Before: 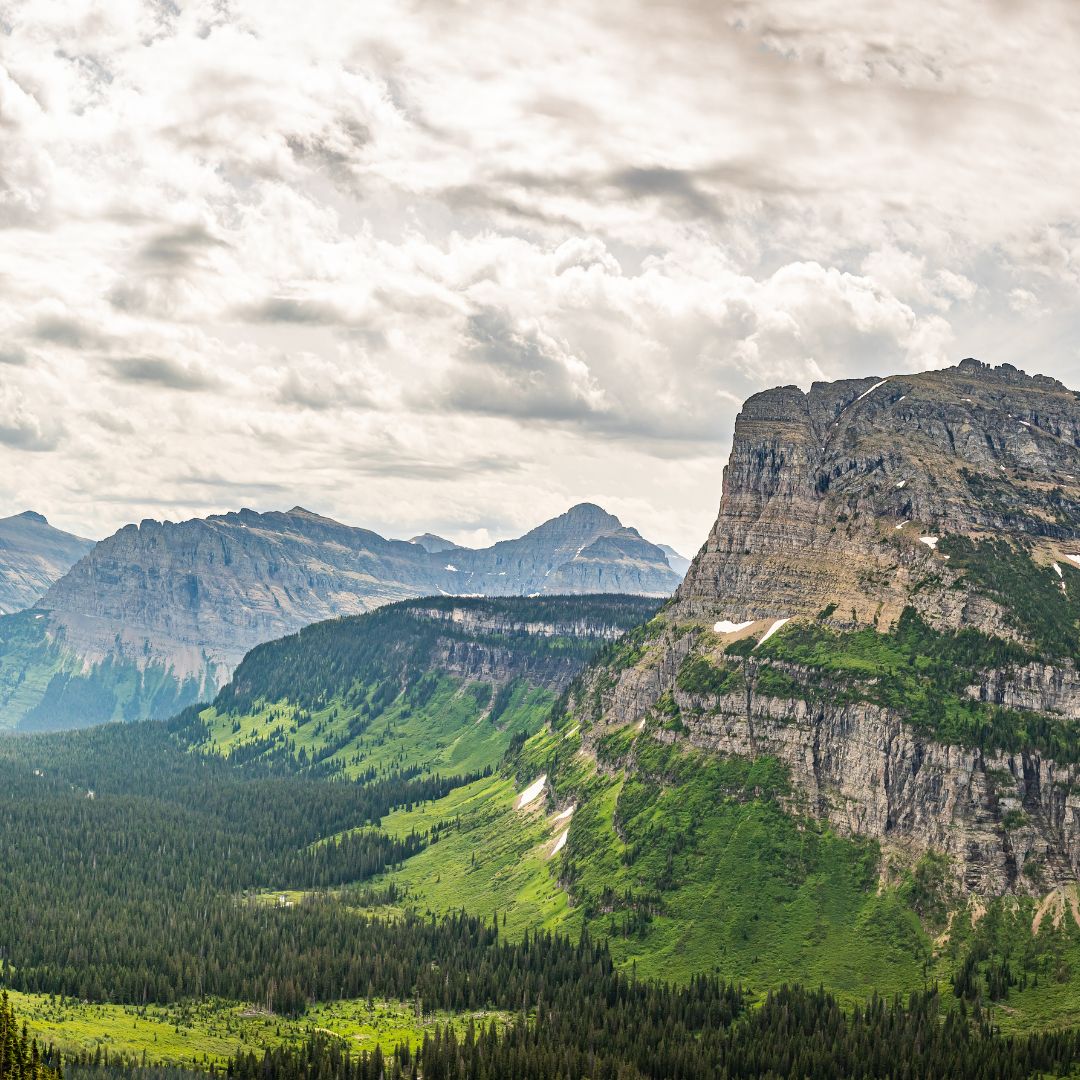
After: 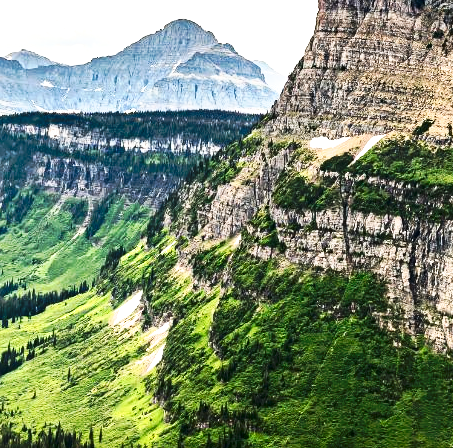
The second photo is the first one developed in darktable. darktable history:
crop: left 37.442%, top 44.904%, right 20.606%, bottom 13.595%
contrast brightness saturation: contrast 0.187, brightness -0.107, saturation 0.207
exposure: exposure 0.215 EV, compensate highlight preservation false
filmic rgb: black relative exposure -8 EV, white relative exposure 2.19 EV, hardness 6.95, iterations of high-quality reconstruction 0
tone curve: curves: ch0 [(0, 0) (0.003, 0.009) (0.011, 0.019) (0.025, 0.034) (0.044, 0.057) (0.069, 0.082) (0.1, 0.104) (0.136, 0.131) (0.177, 0.165) (0.224, 0.212) (0.277, 0.279) (0.335, 0.342) (0.399, 0.401) (0.468, 0.477) (0.543, 0.572) (0.623, 0.675) (0.709, 0.772) (0.801, 0.85) (0.898, 0.942) (1, 1)], preserve colors none
